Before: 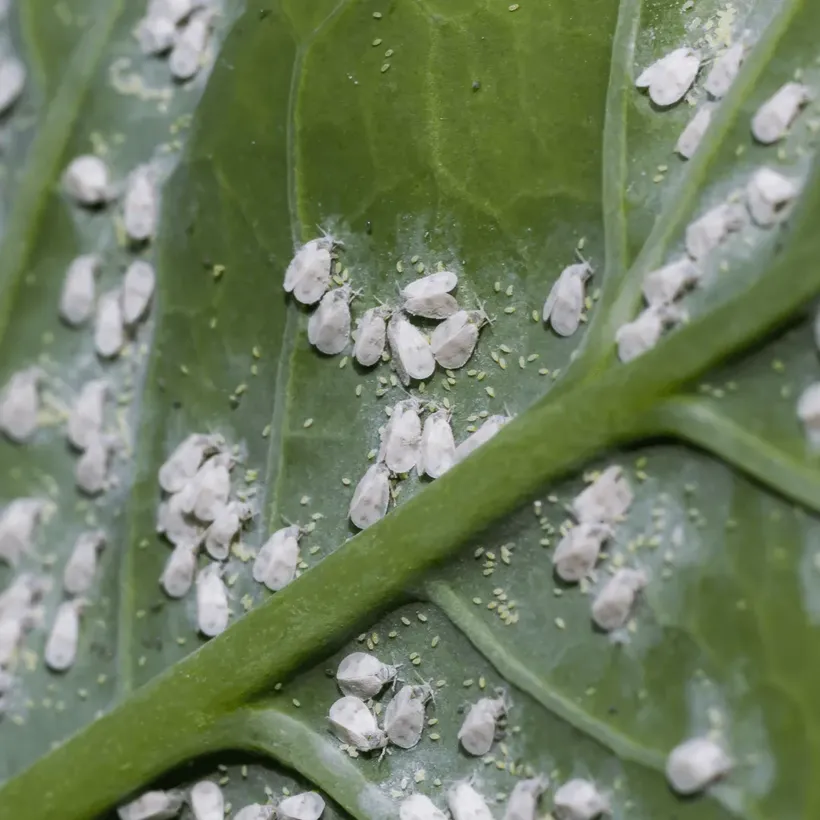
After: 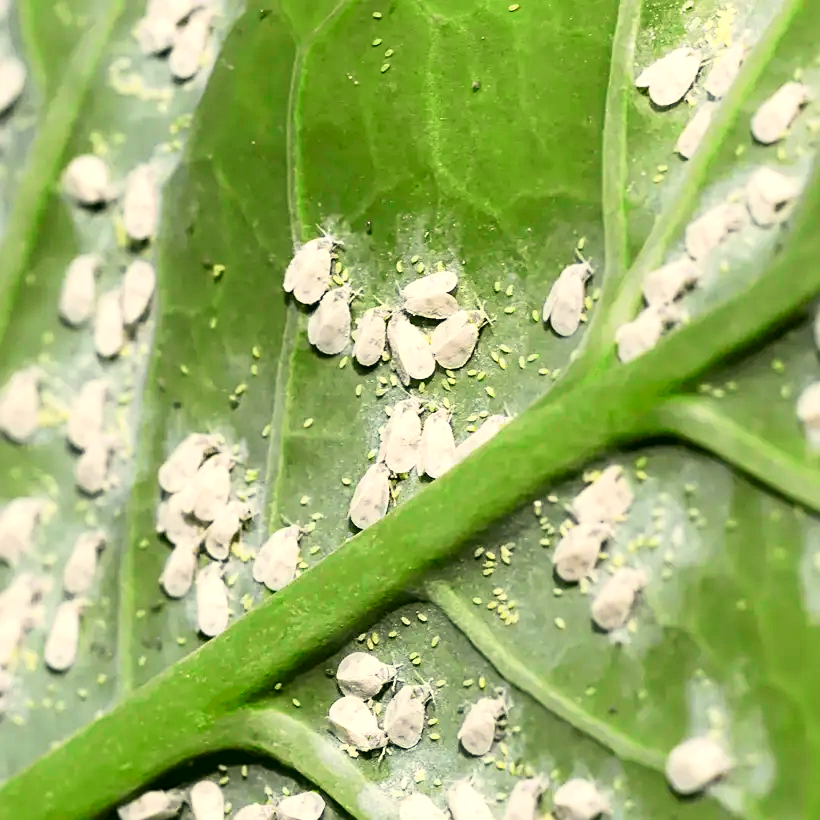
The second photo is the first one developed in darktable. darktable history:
color correction: highlights a* 1.39, highlights b* 18.27
tone curve: curves: ch0 [(0, 0) (0.051, 0.021) (0.11, 0.069) (0.249, 0.235) (0.452, 0.526) (0.596, 0.713) (0.703, 0.83) (0.851, 0.938) (1, 1)]; ch1 [(0, 0) (0.1, 0.038) (0.318, 0.221) (0.413, 0.325) (0.443, 0.412) (0.483, 0.474) (0.503, 0.501) (0.516, 0.517) (0.548, 0.568) (0.569, 0.599) (0.594, 0.634) (0.666, 0.701) (1, 1)]; ch2 [(0, 0) (0.453, 0.435) (0.479, 0.476) (0.504, 0.5) (0.529, 0.537) (0.556, 0.583) (0.584, 0.618) (0.824, 0.815) (1, 1)], color space Lab, independent channels, preserve colors none
sharpen: on, module defaults
exposure: black level correction 0, exposure 0.589 EV, compensate exposure bias true, compensate highlight preservation false
